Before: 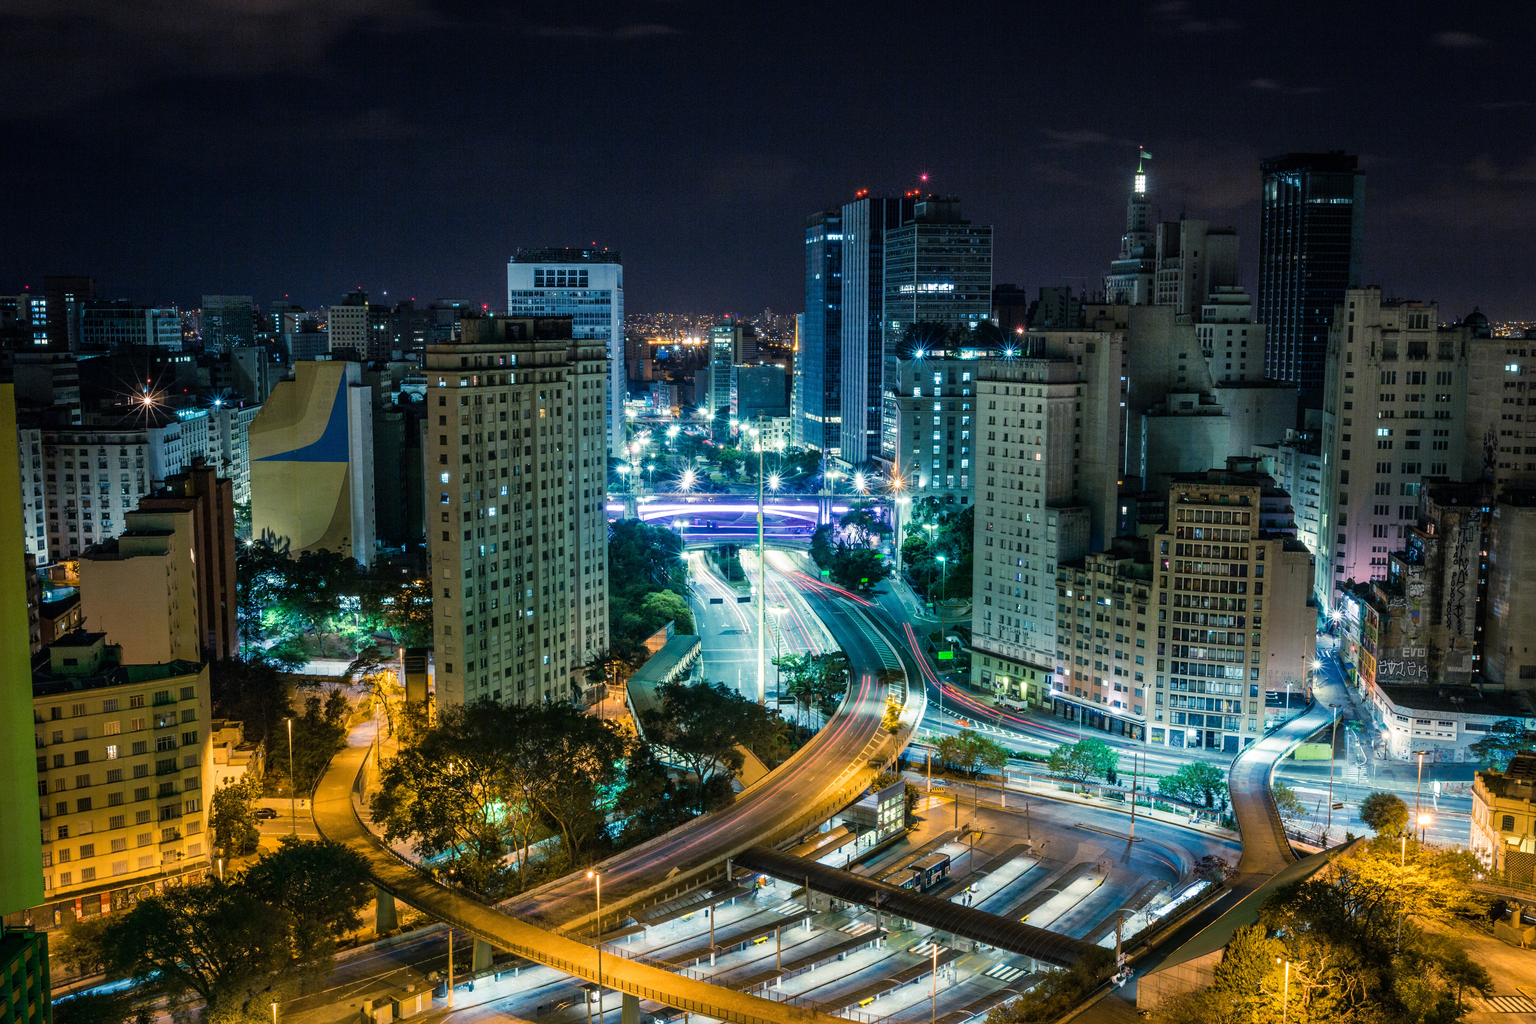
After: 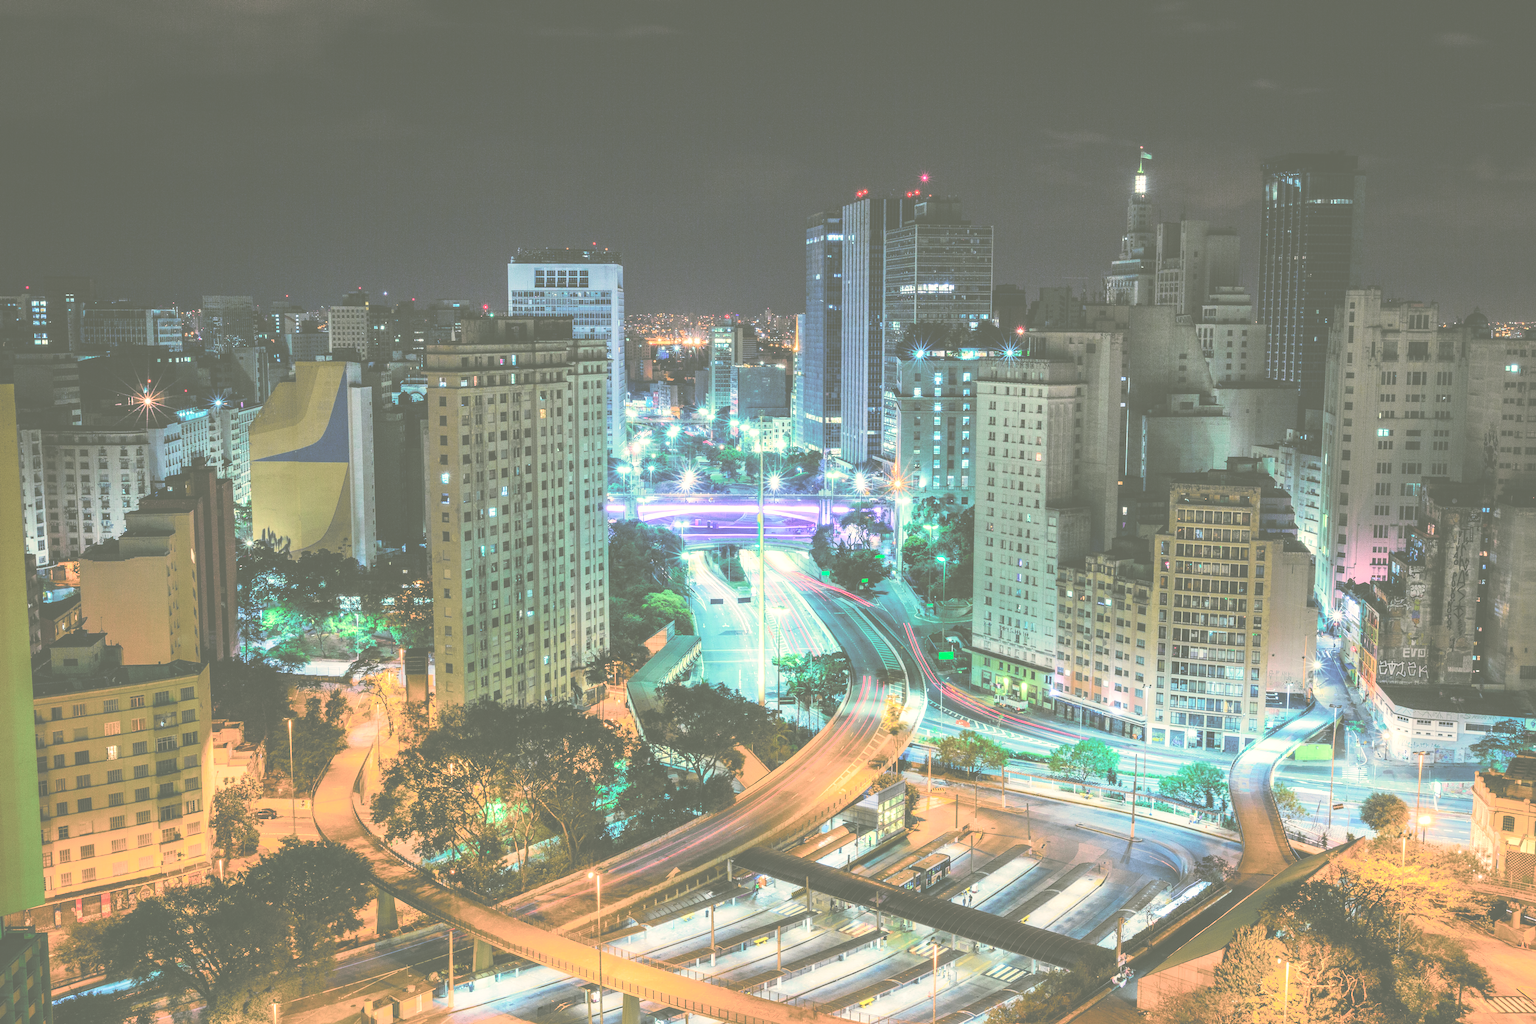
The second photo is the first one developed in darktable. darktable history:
tone curve: curves: ch0 [(0, 0.023) (0.113, 0.081) (0.204, 0.197) (0.498, 0.608) (0.709, 0.819) (0.984, 0.961)]; ch1 [(0, 0) (0.172, 0.123) (0.317, 0.272) (0.414, 0.382) (0.476, 0.479) (0.505, 0.501) (0.528, 0.54) (0.618, 0.647) (0.709, 0.764) (1, 1)]; ch2 [(0, 0) (0.411, 0.424) (0.492, 0.502) (0.521, 0.521) (0.55, 0.576) (0.686, 0.638) (1, 1)], color space Lab, independent channels, preserve colors none
exposure: black level correction -0.073, exposure 0.501 EV, compensate highlight preservation false
color correction: highlights a* 4.05, highlights b* 4.93, shadows a* -6.81, shadows b* 4.64
